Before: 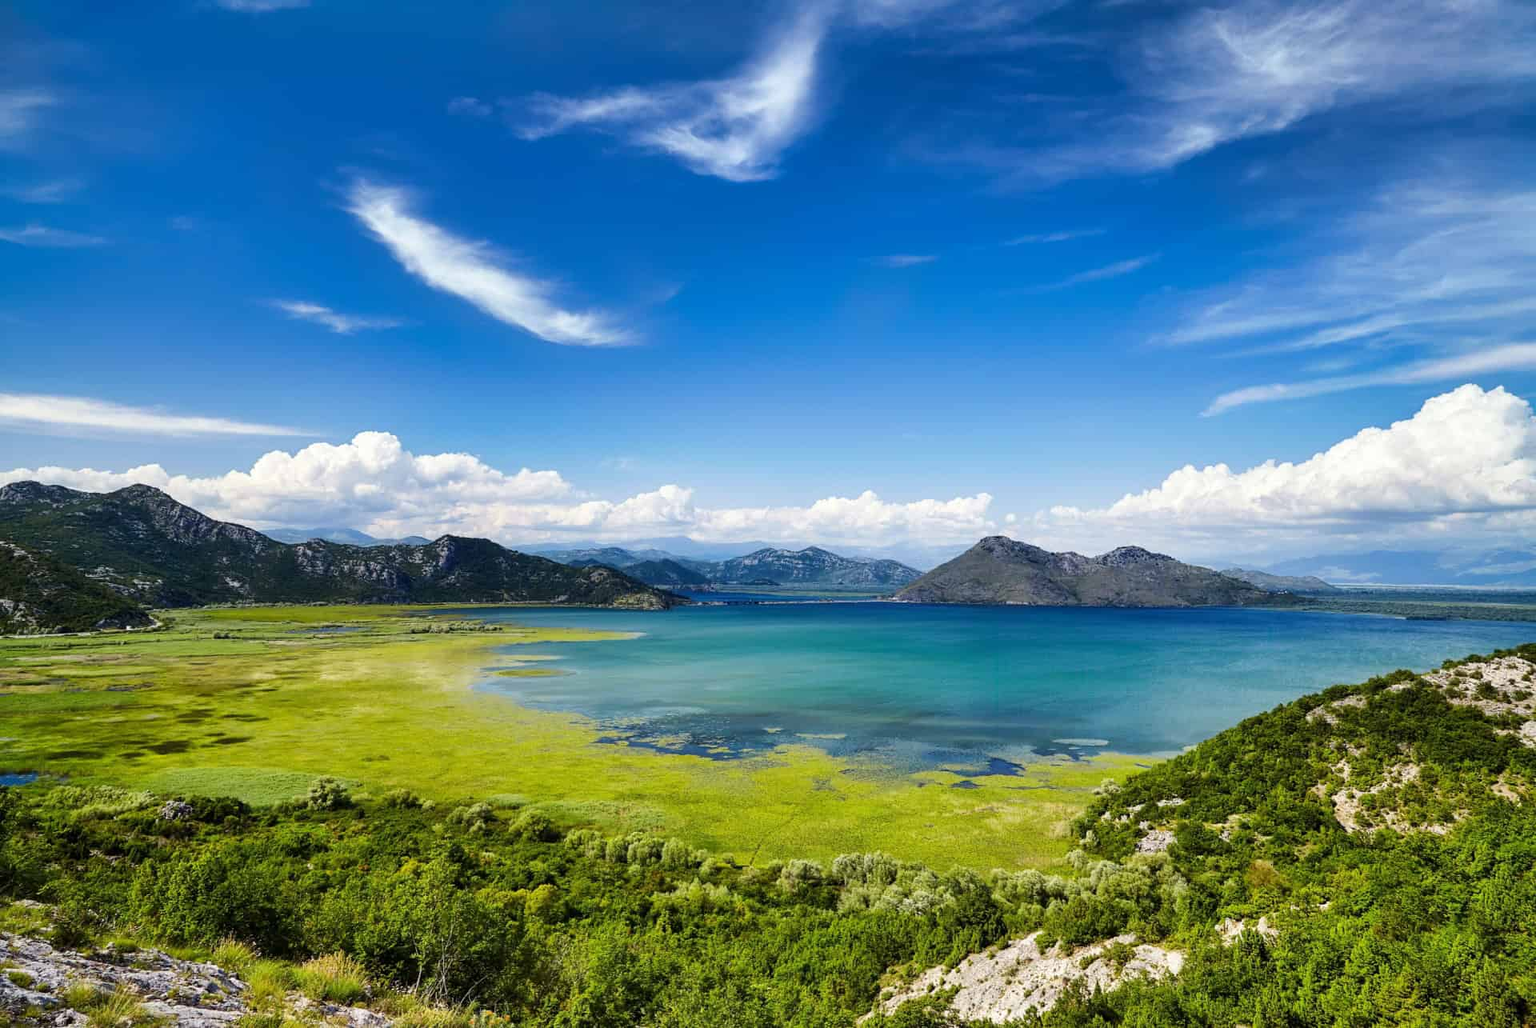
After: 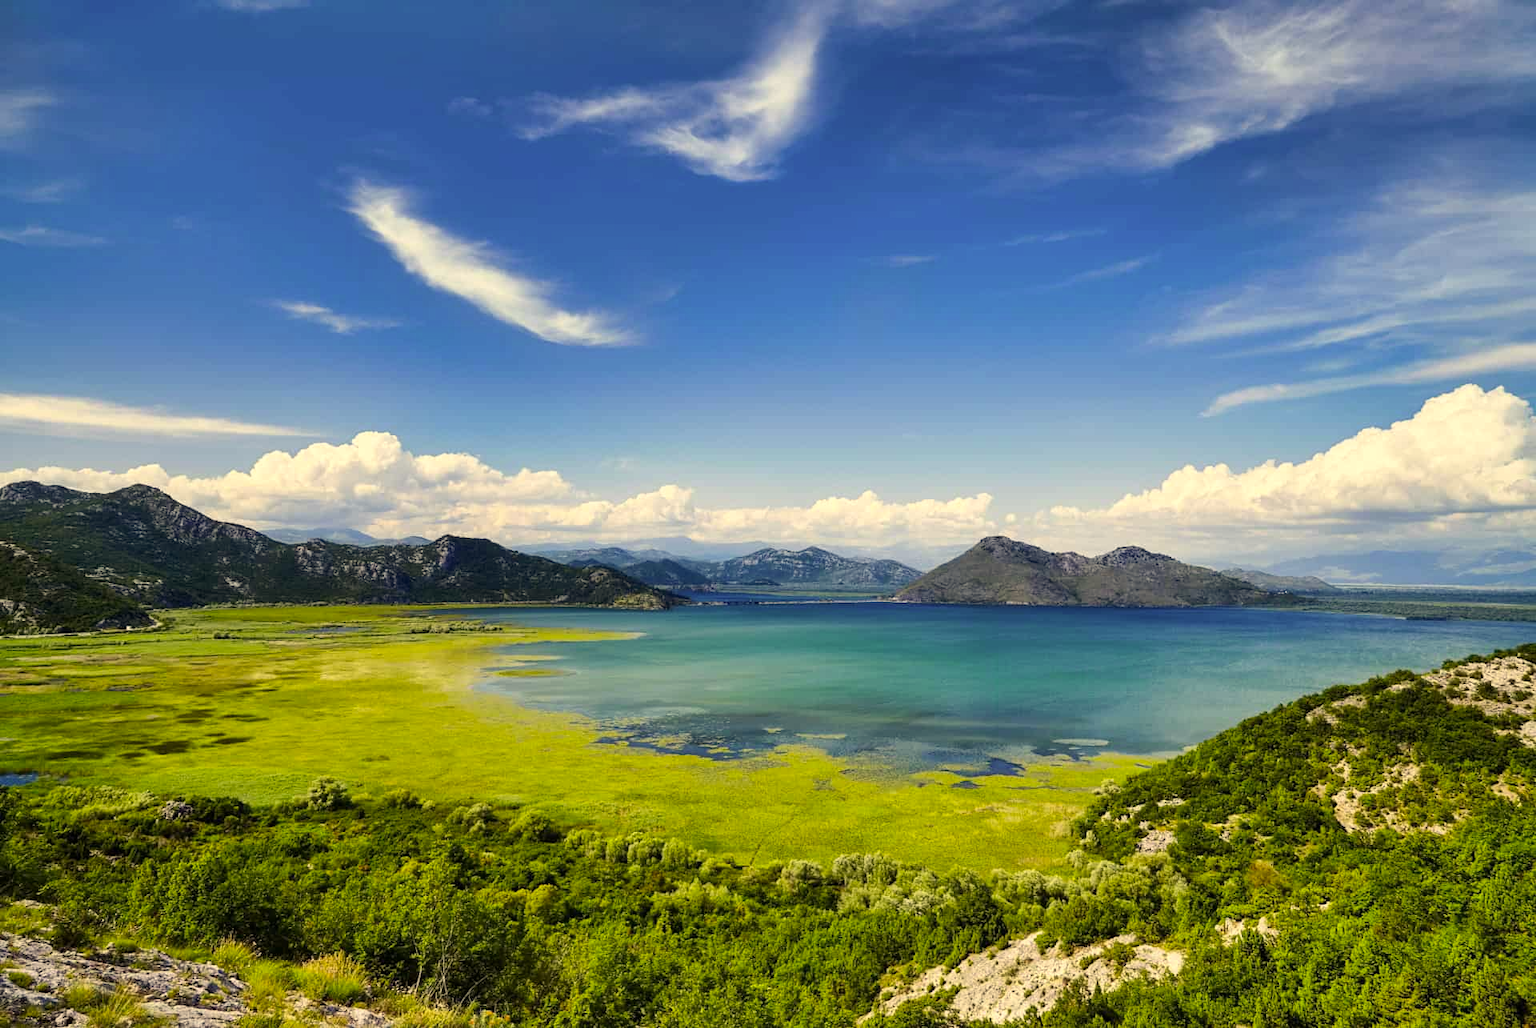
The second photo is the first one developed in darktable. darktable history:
tone curve: color space Lab, independent channels, preserve colors none
color correction: highlights a* 2.7, highlights b* 23.49
